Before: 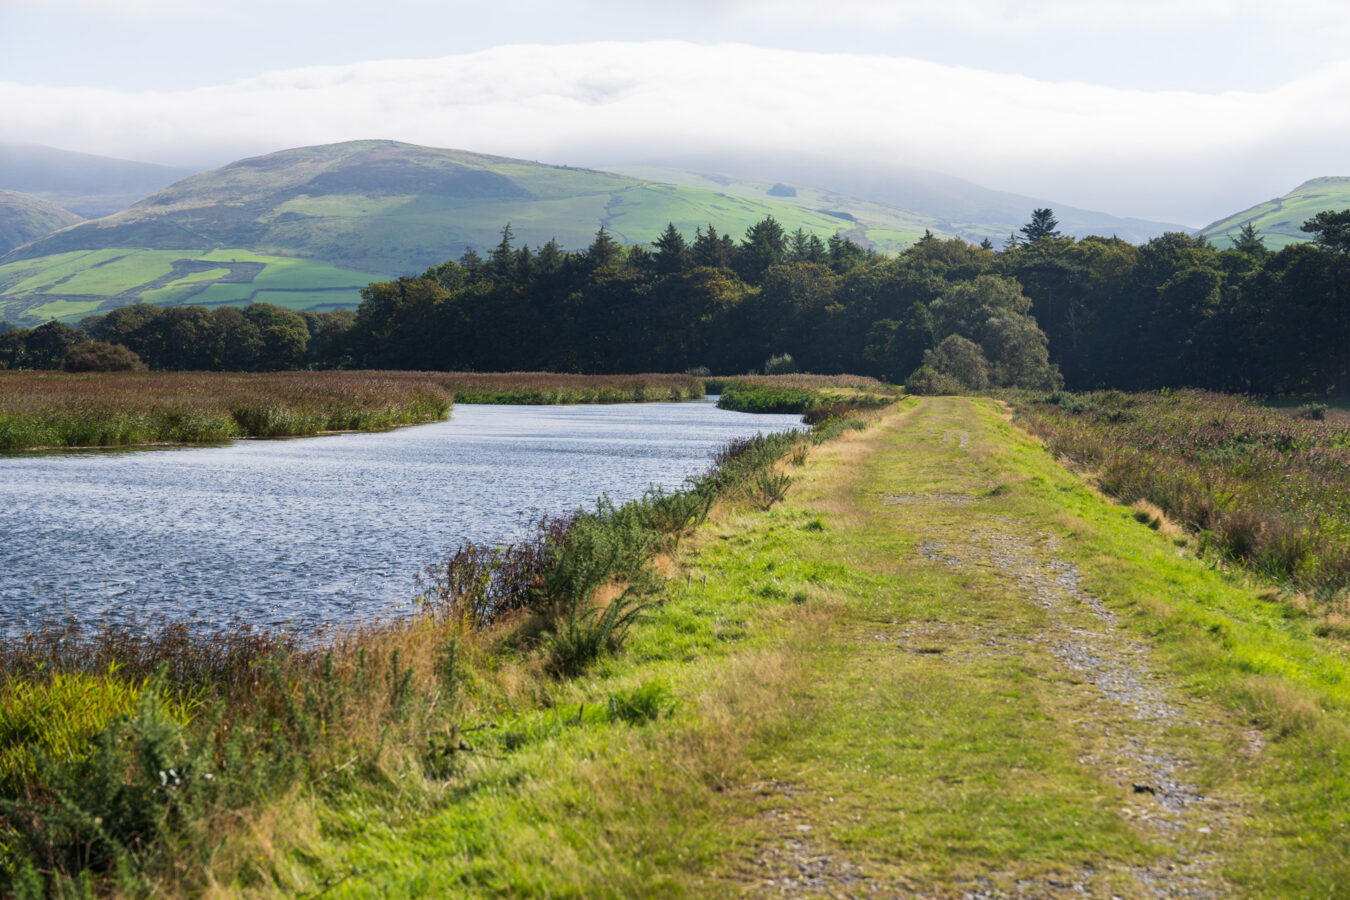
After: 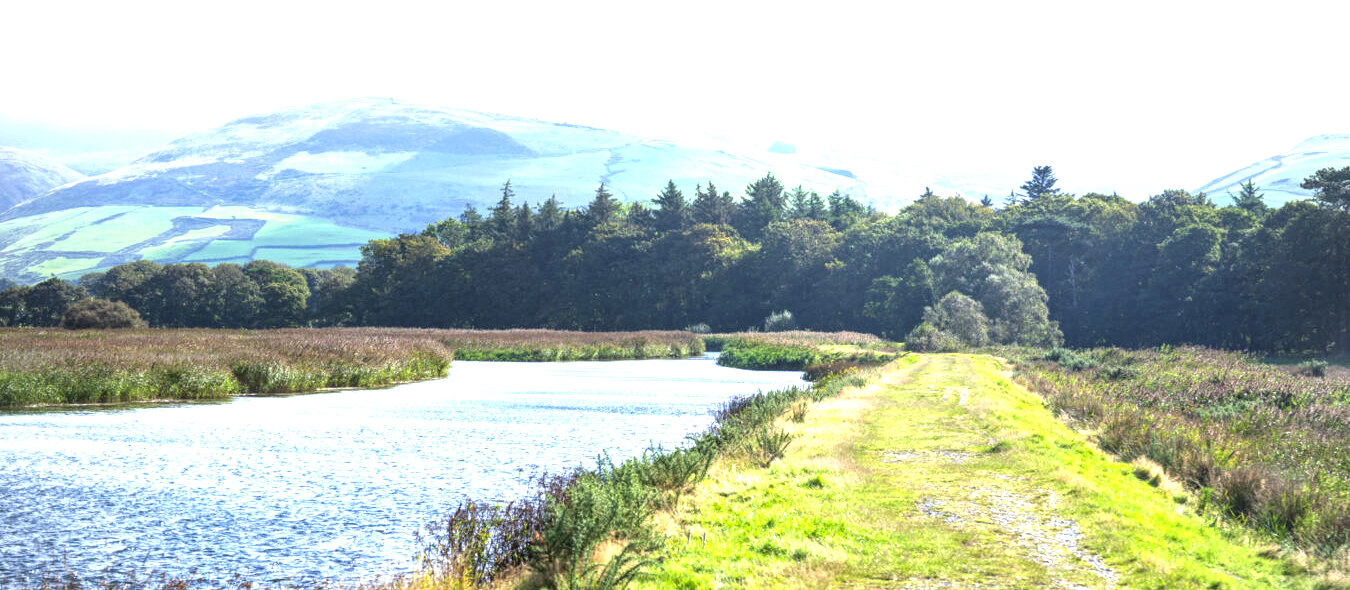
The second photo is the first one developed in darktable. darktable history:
vignetting: fall-off radius 60.92%
crop and rotate: top 4.848%, bottom 29.503%
exposure: black level correction 0, exposure 1.45 EV, compensate exposure bias true, compensate highlight preservation false
white balance: red 0.924, blue 1.095
local contrast: on, module defaults
